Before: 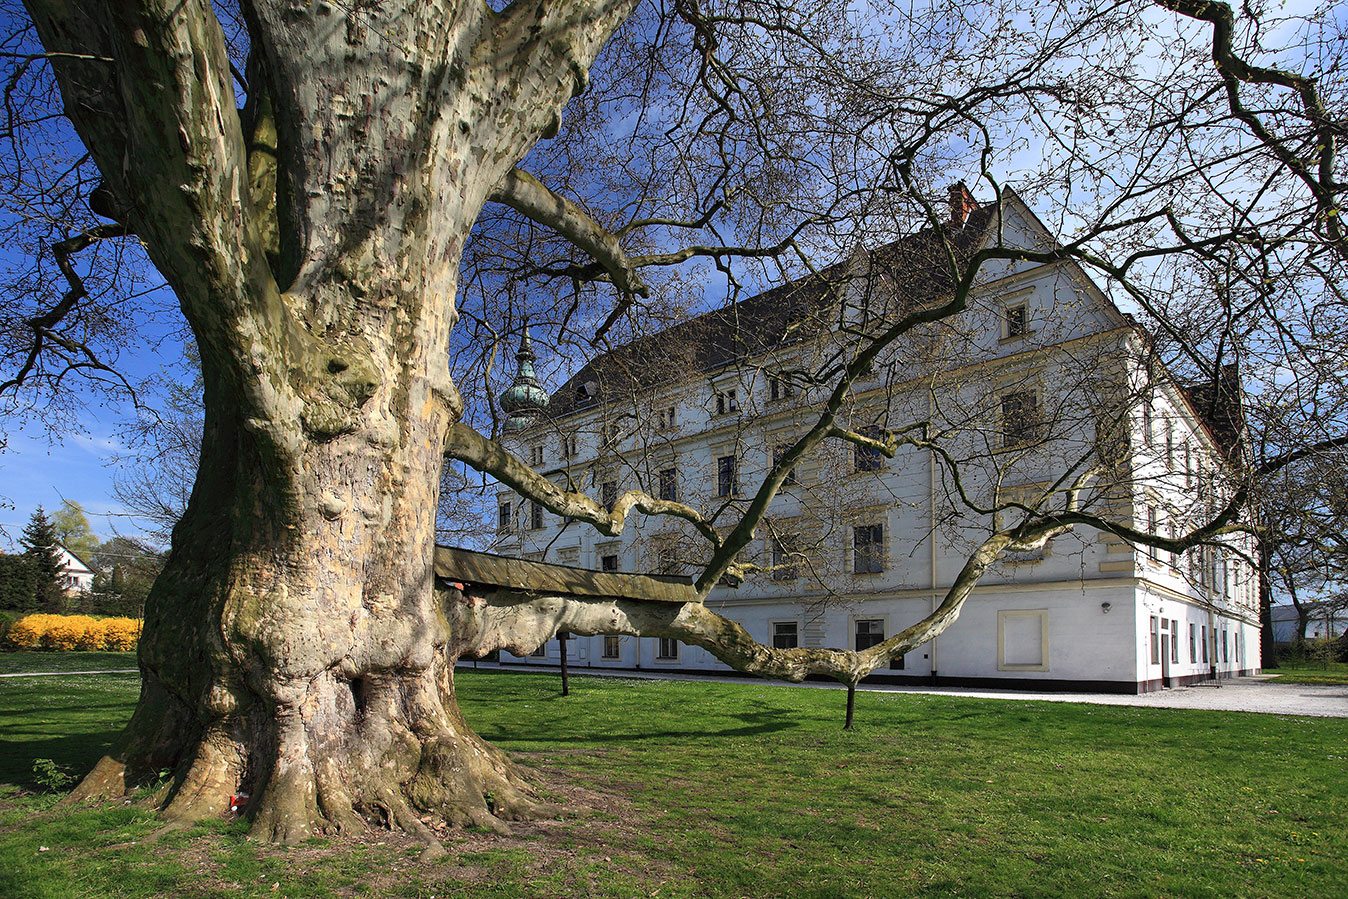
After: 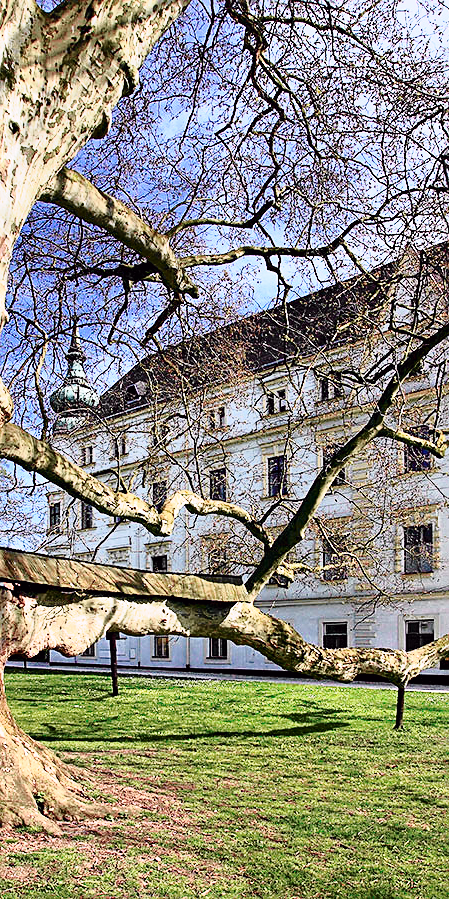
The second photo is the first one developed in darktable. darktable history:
crop: left 33.385%, right 33.303%
tone equalizer: edges refinement/feathering 500, mask exposure compensation -1.57 EV, preserve details no
shadows and highlights: shadows 36.69, highlights -27.28, soften with gaussian
exposure: black level correction 0.004, exposure 0.413 EV, compensate highlight preservation false
sharpen: on, module defaults
base curve: curves: ch0 [(0, 0) (0.028, 0.03) (0.121, 0.232) (0.46, 0.748) (0.859, 0.968) (1, 1)], preserve colors none
tone curve: curves: ch0 [(0, 0) (0.105, 0.068) (0.195, 0.162) (0.283, 0.283) (0.384, 0.404) (0.485, 0.531) (0.638, 0.681) (0.795, 0.879) (1, 0.977)]; ch1 [(0, 0) (0.161, 0.092) (0.35, 0.33) (0.379, 0.401) (0.456, 0.469) (0.498, 0.506) (0.521, 0.549) (0.58, 0.624) (0.635, 0.671) (1, 1)]; ch2 [(0, 0) (0.371, 0.362) (0.437, 0.437) (0.483, 0.484) (0.53, 0.515) (0.56, 0.58) (0.622, 0.606) (1, 1)], color space Lab, independent channels, preserve colors none
